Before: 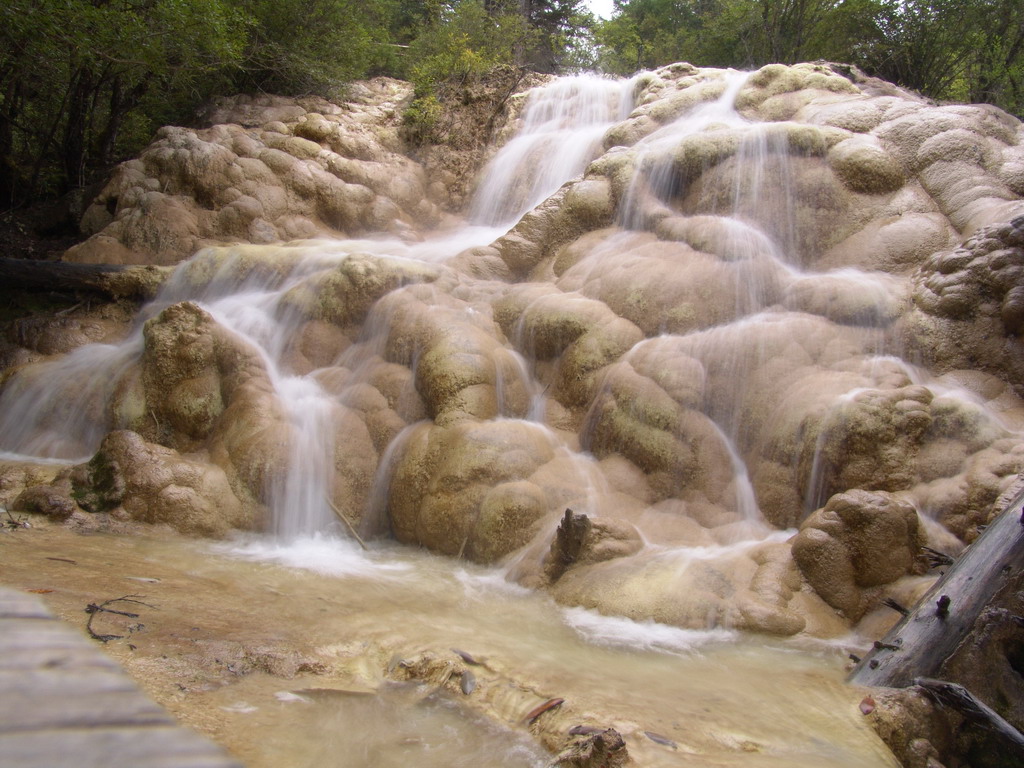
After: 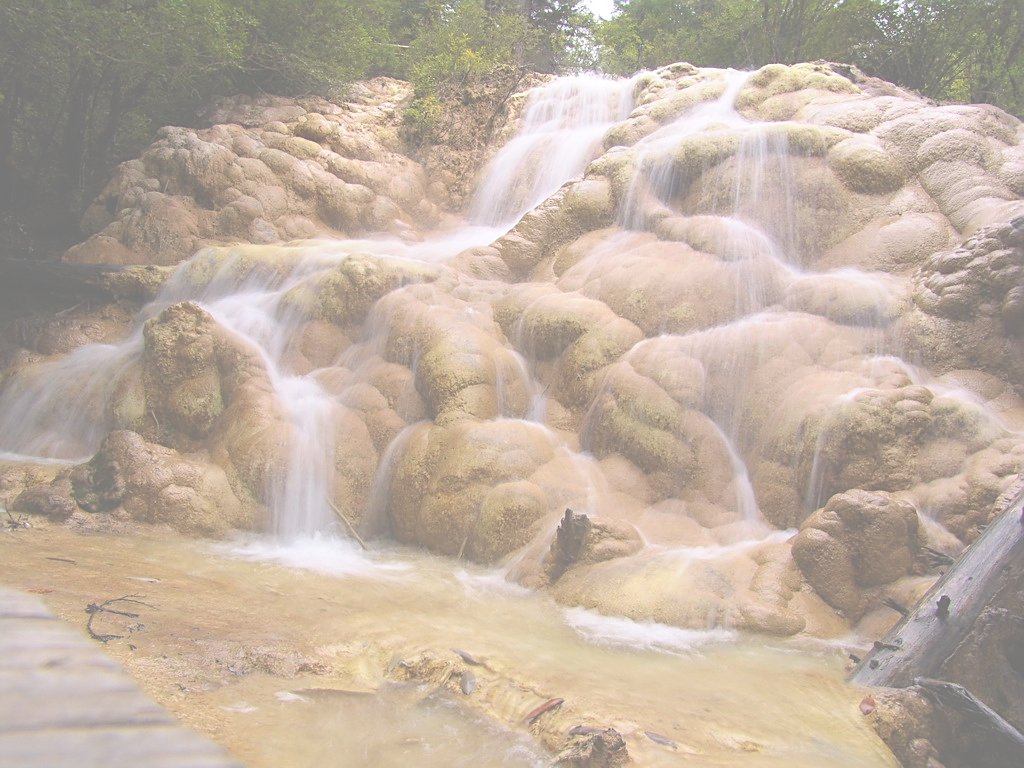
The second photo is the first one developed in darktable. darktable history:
sharpen: on, module defaults
exposure: black level correction -0.087, compensate exposure bias true, compensate highlight preservation false
contrast brightness saturation: contrast 0.099, brightness 0.299, saturation 0.149
